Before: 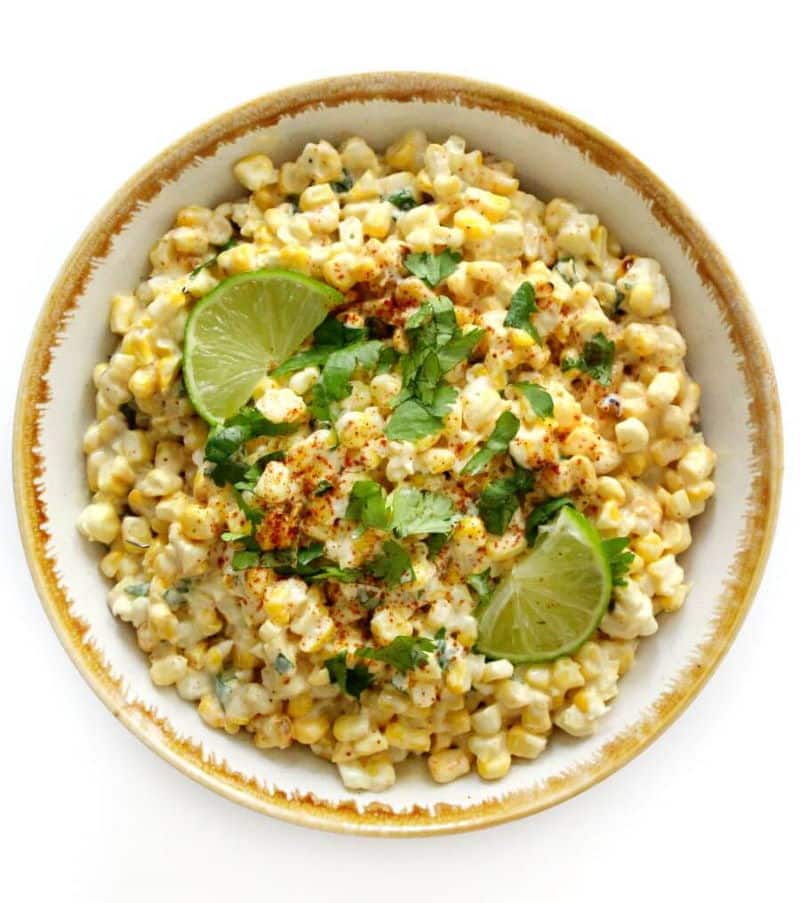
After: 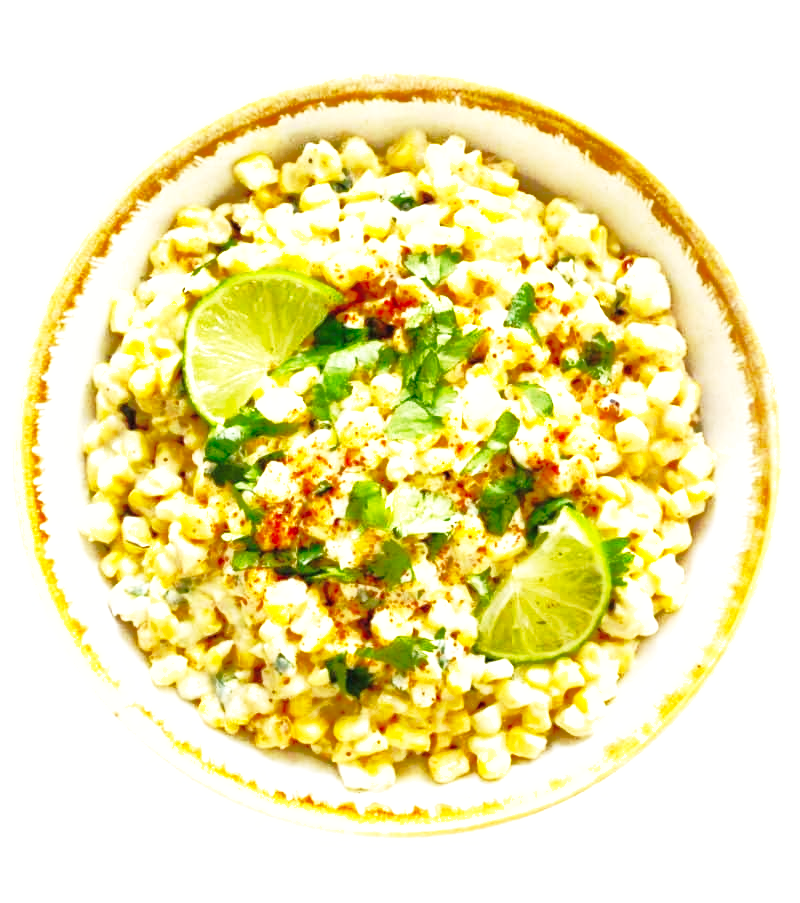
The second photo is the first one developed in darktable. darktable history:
shadows and highlights: on, module defaults
base curve: curves: ch0 [(0, 0) (0.036, 0.037) (0.121, 0.228) (0.46, 0.76) (0.859, 0.983) (1, 1)], preserve colors none
exposure: black level correction 0, exposure 0.877 EV, compensate exposure bias true, compensate highlight preservation false
